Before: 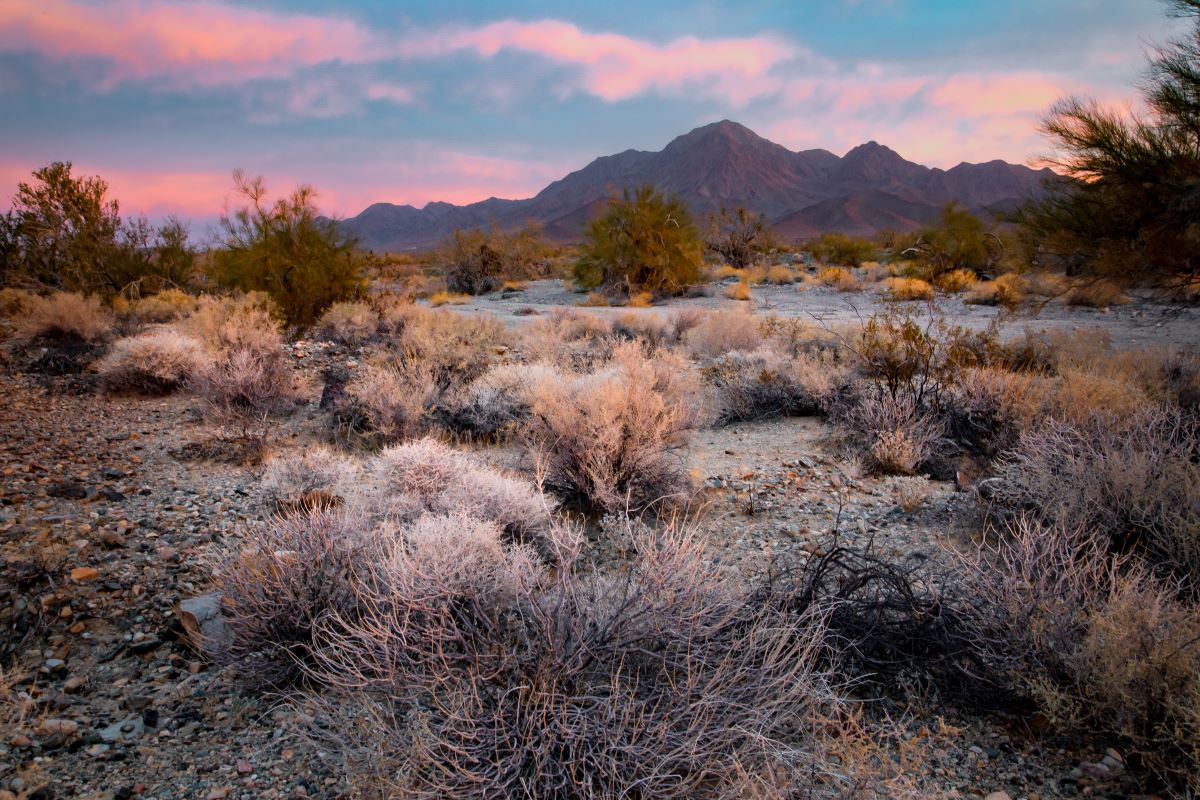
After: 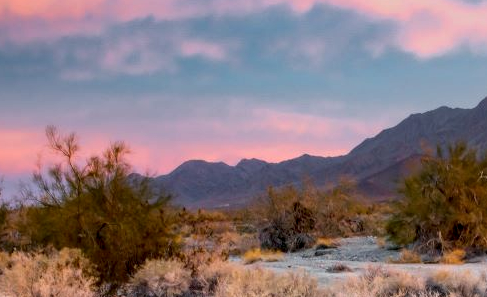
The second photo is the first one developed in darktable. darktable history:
local contrast: on, module defaults
crop: left 15.599%, top 5.433%, right 43.813%, bottom 56.549%
shadows and highlights: low approximation 0.01, soften with gaussian
